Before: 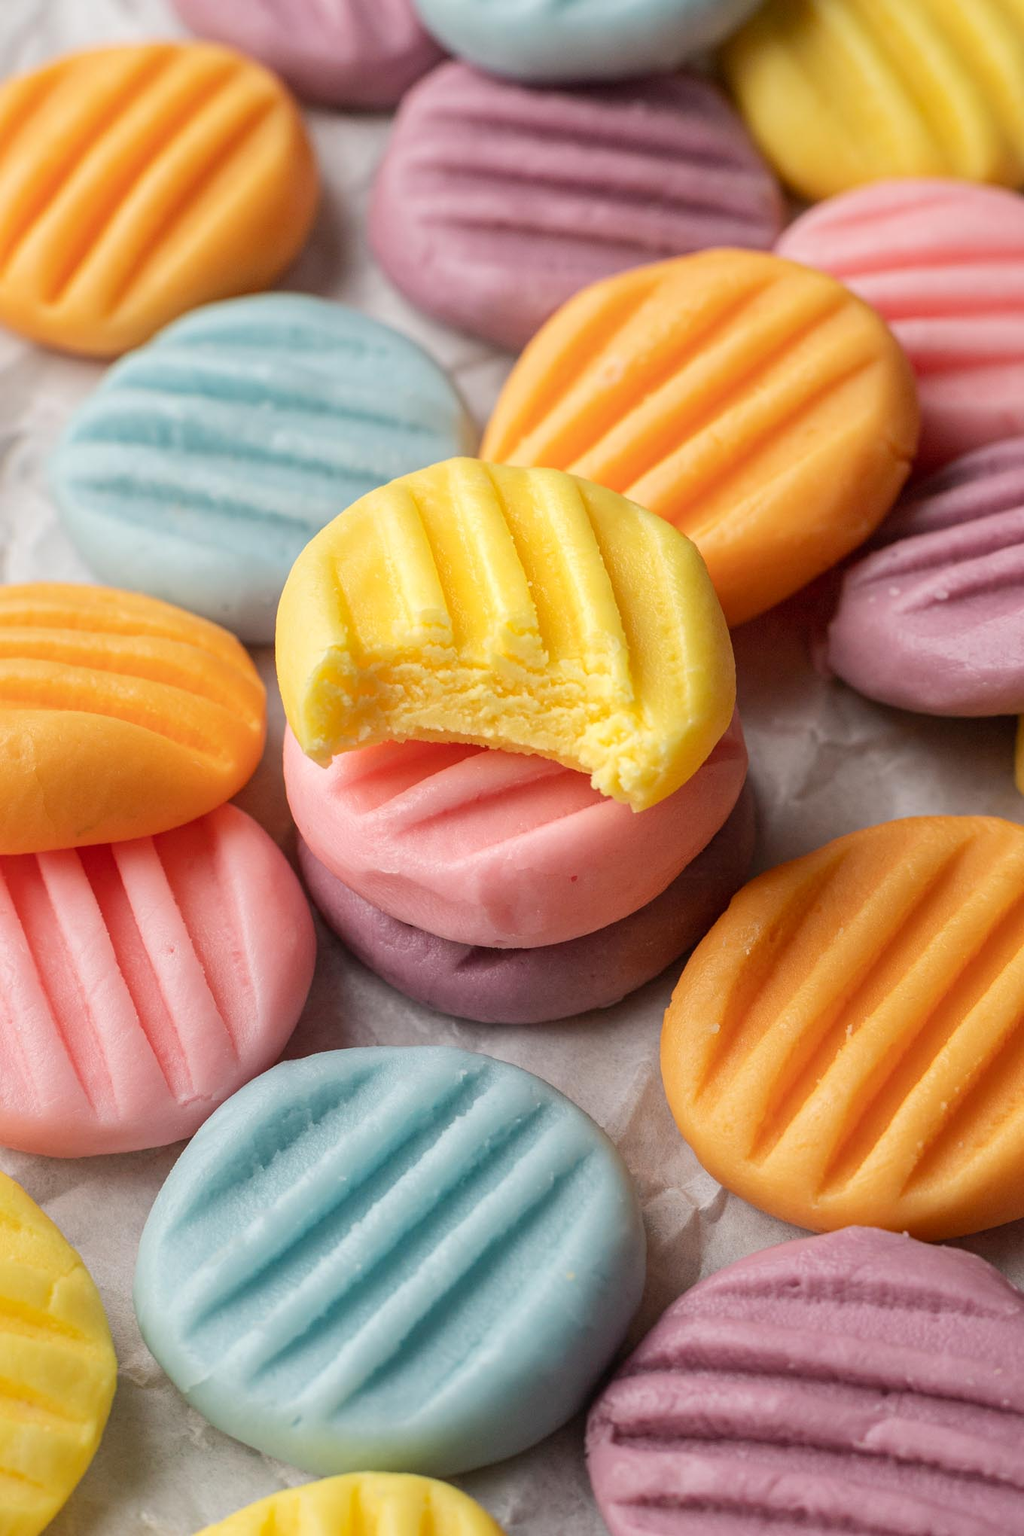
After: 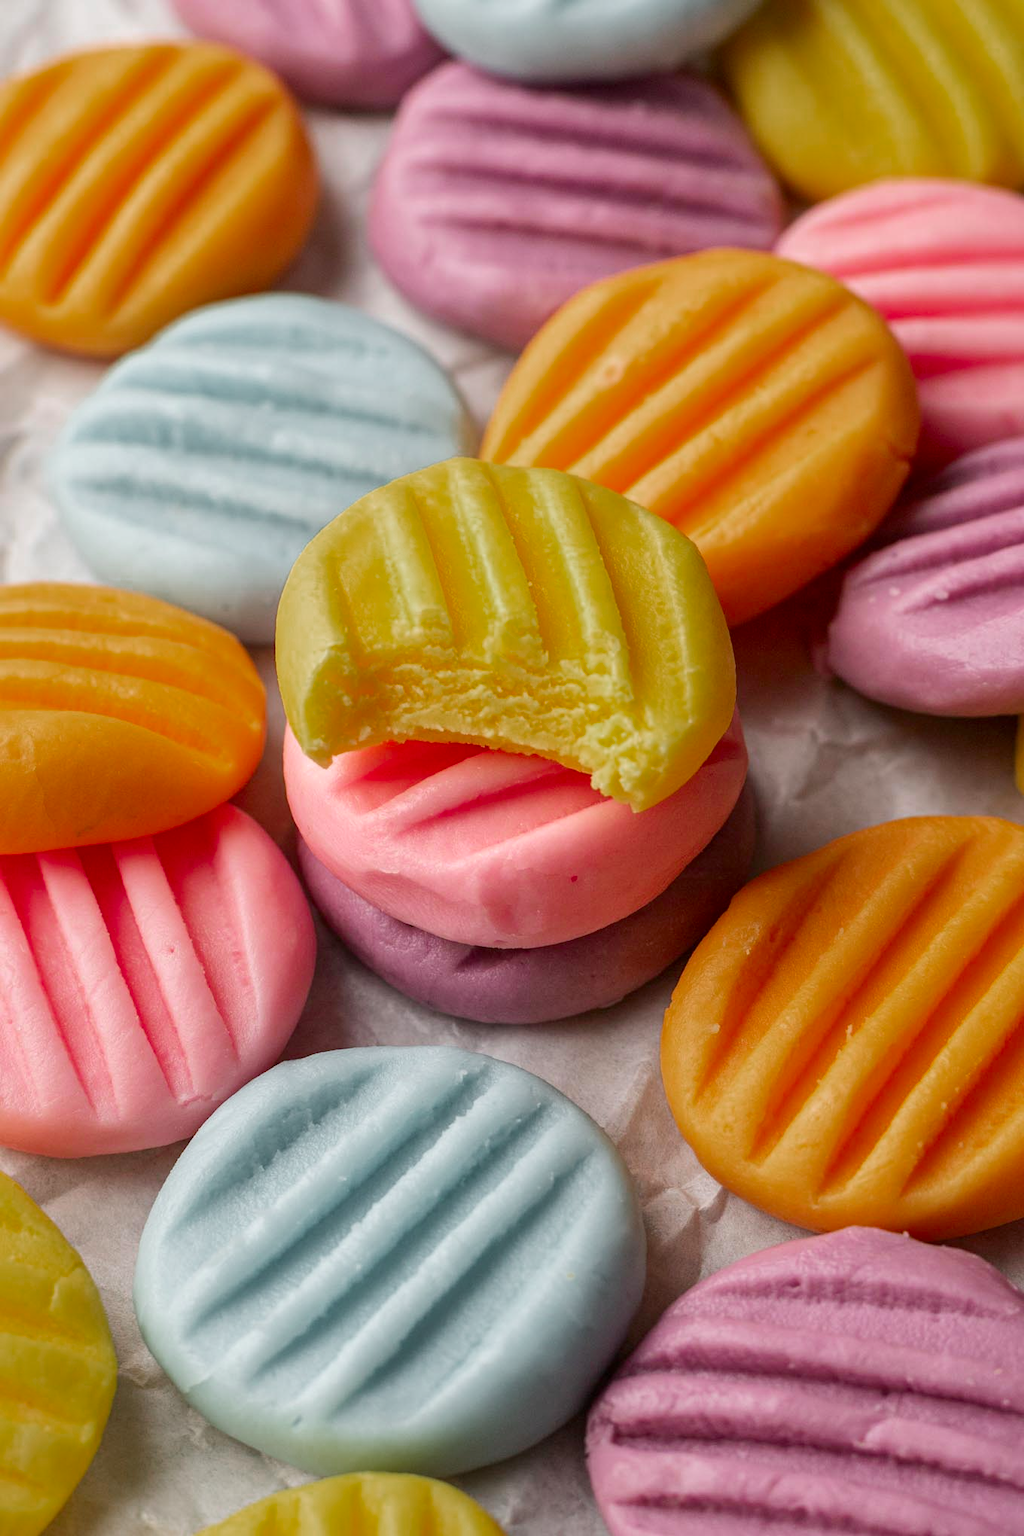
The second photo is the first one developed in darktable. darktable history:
color zones: curves: ch0 [(0, 0.48) (0.209, 0.398) (0.305, 0.332) (0.429, 0.493) (0.571, 0.5) (0.714, 0.5) (0.857, 0.5) (1, 0.48)]; ch1 [(0, 0.633) (0.143, 0.586) (0.286, 0.489) (0.429, 0.448) (0.571, 0.31) (0.714, 0.335) (0.857, 0.492) (1, 0.633)]; ch2 [(0, 0.448) (0.143, 0.498) (0.286, 0.5) (0.429, 0.5) (0.571, 0.5) (0.714, 0.5) (0.857, 0.5) (1, 0.448)]
local contrast: mode bilateral grid, contrast 20, coarseness 50, detail 120%, midtone range 0.2
